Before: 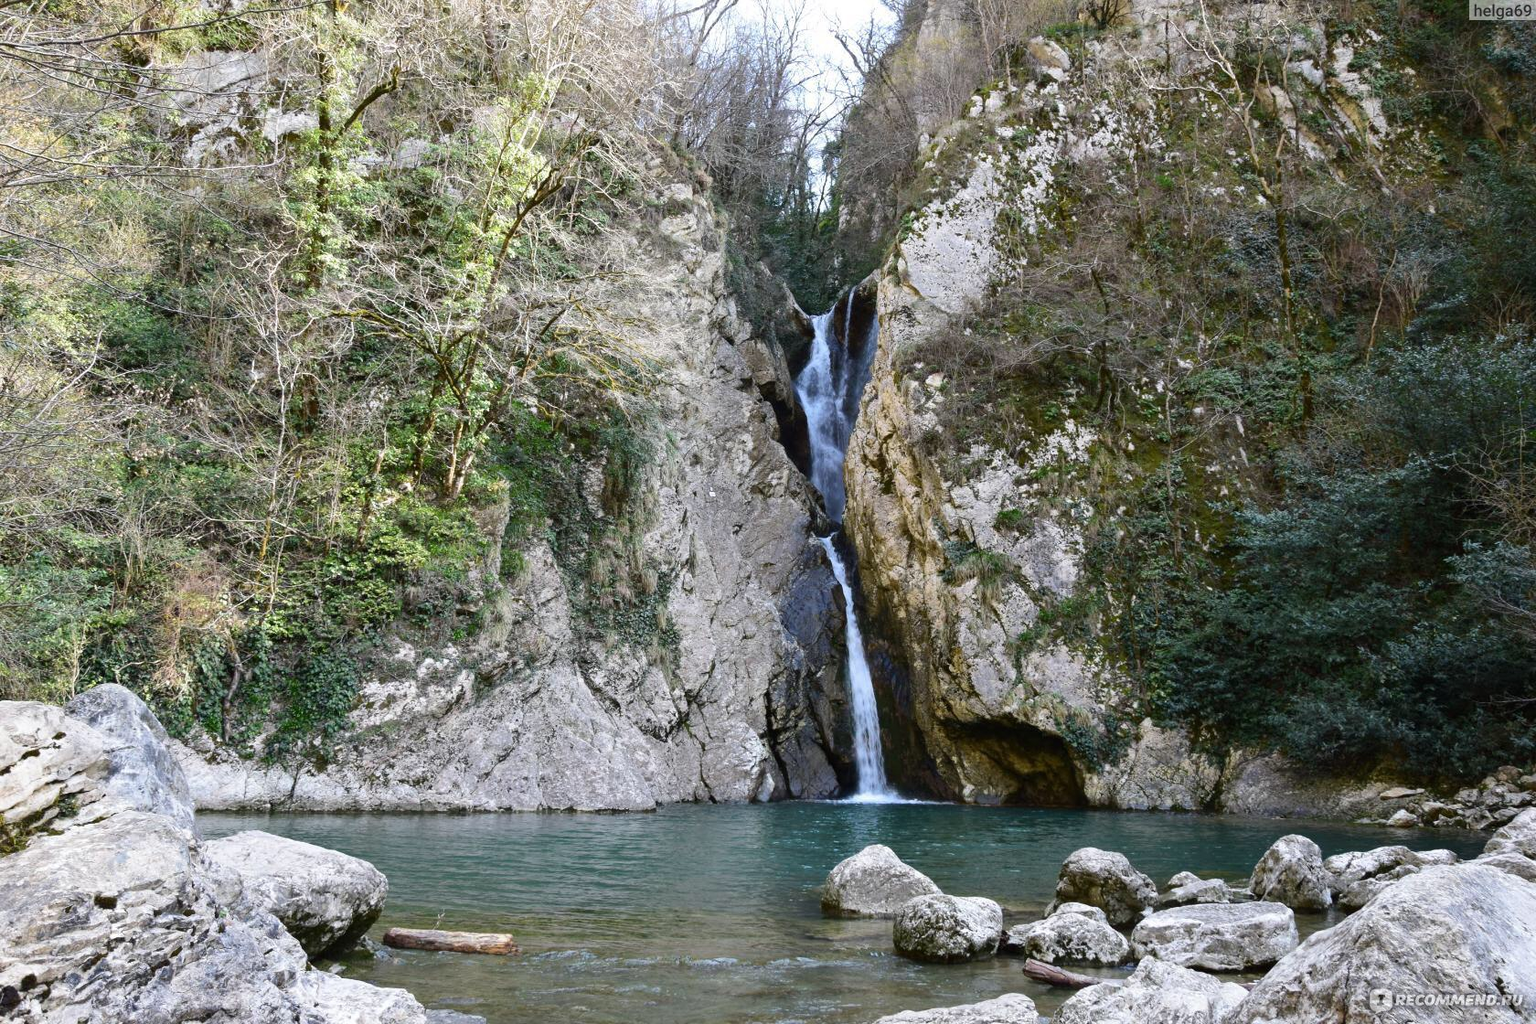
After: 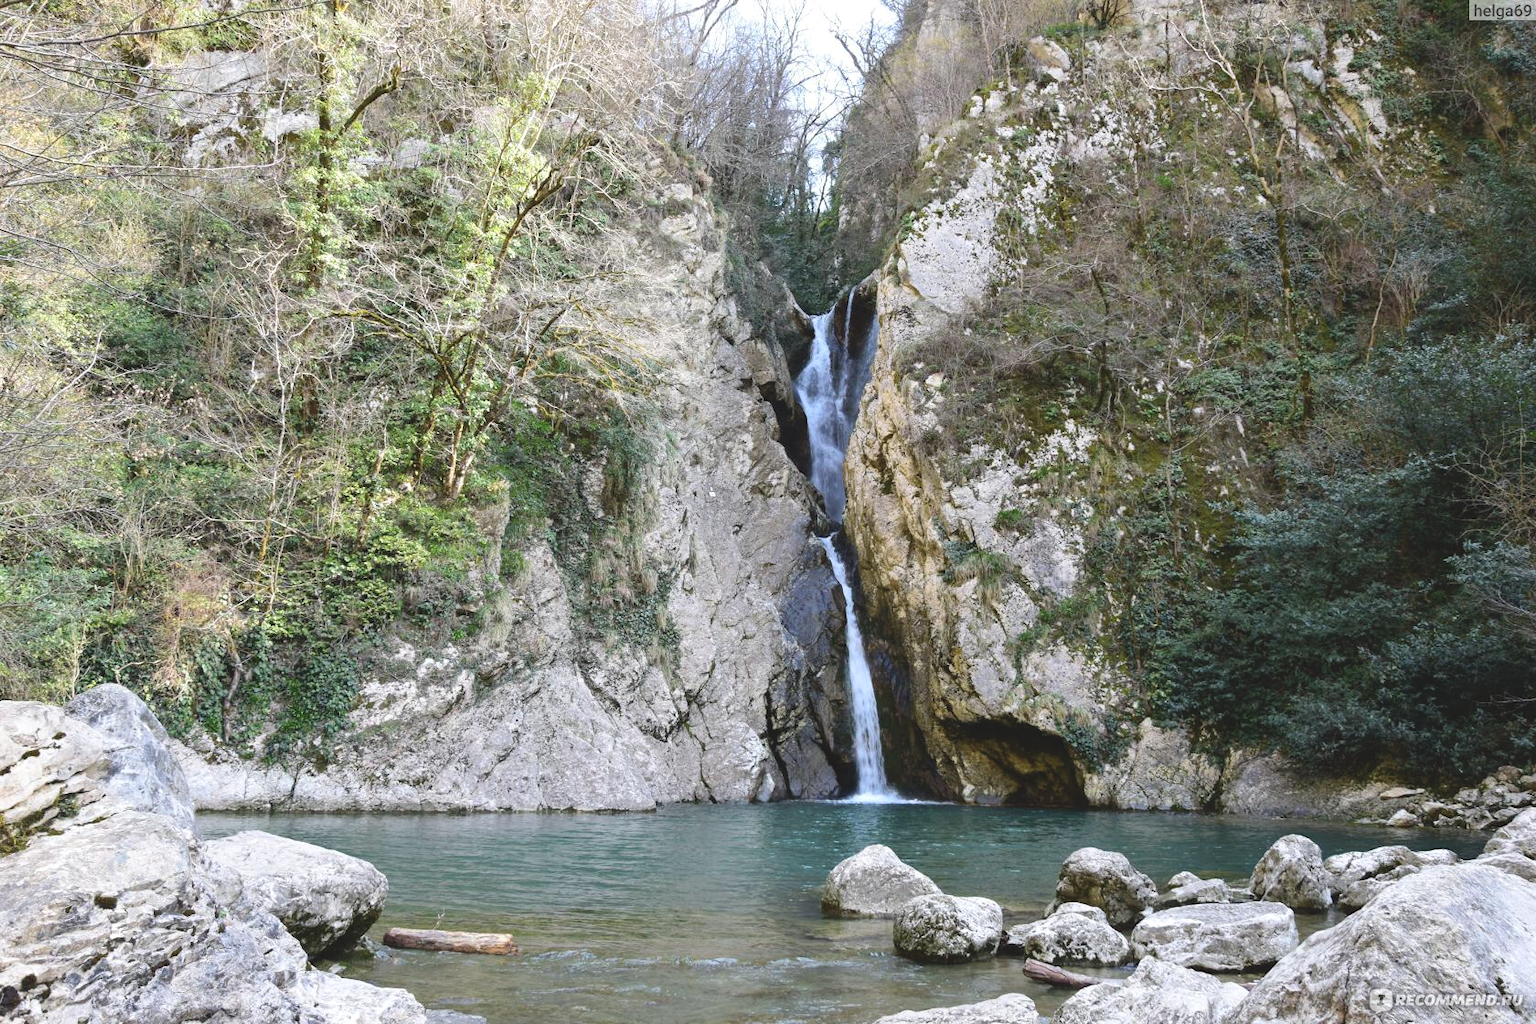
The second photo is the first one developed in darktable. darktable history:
contrast brightness saturation: contrast -0.155, brightness 0.05, saturation -0.116
tone equalizer: -8 EV -0.382 EV, -7 EV -0.413 EV, -6 EV -0.37 EV, -5 EV -0.198 EV, -3 EV 0.229 EV, -2 EV 0.347 EV, -1 EV 0.38 EV, +0 EV 0.387 EV
